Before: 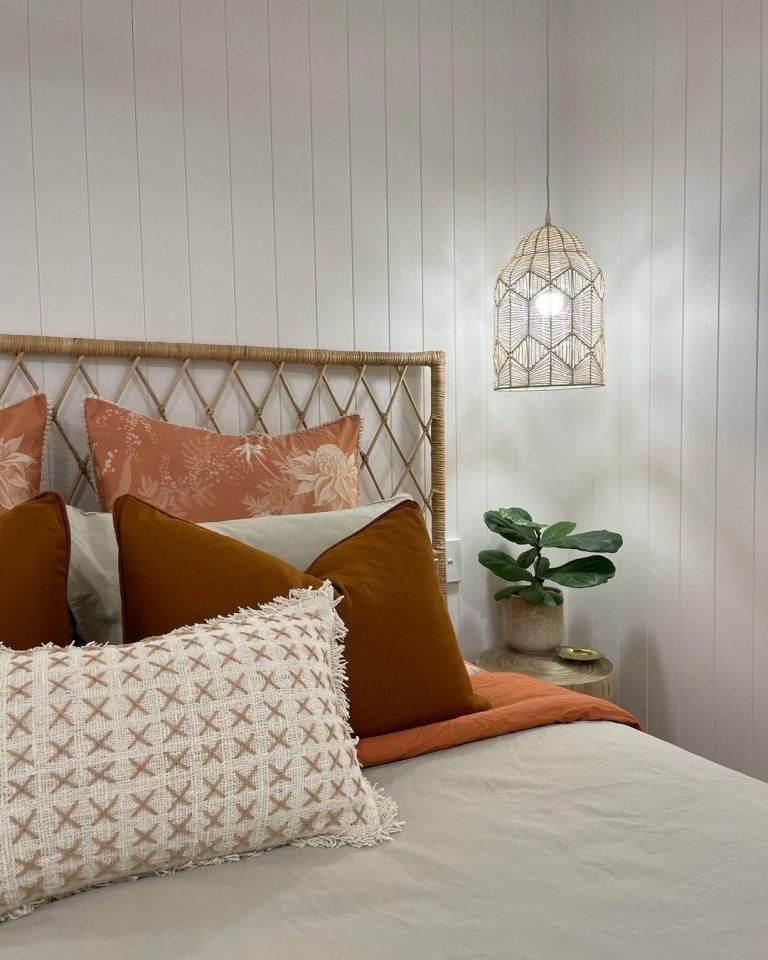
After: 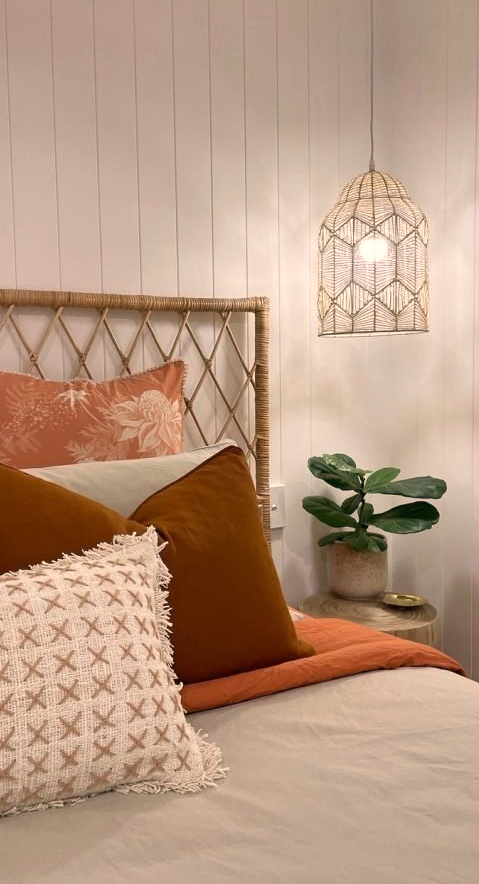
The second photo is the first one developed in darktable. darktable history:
crop and rotate: left 22.918%, top 5.629%, right 14.711%, bottom 2.247%
white balance: red 1.127, blue 0.943
